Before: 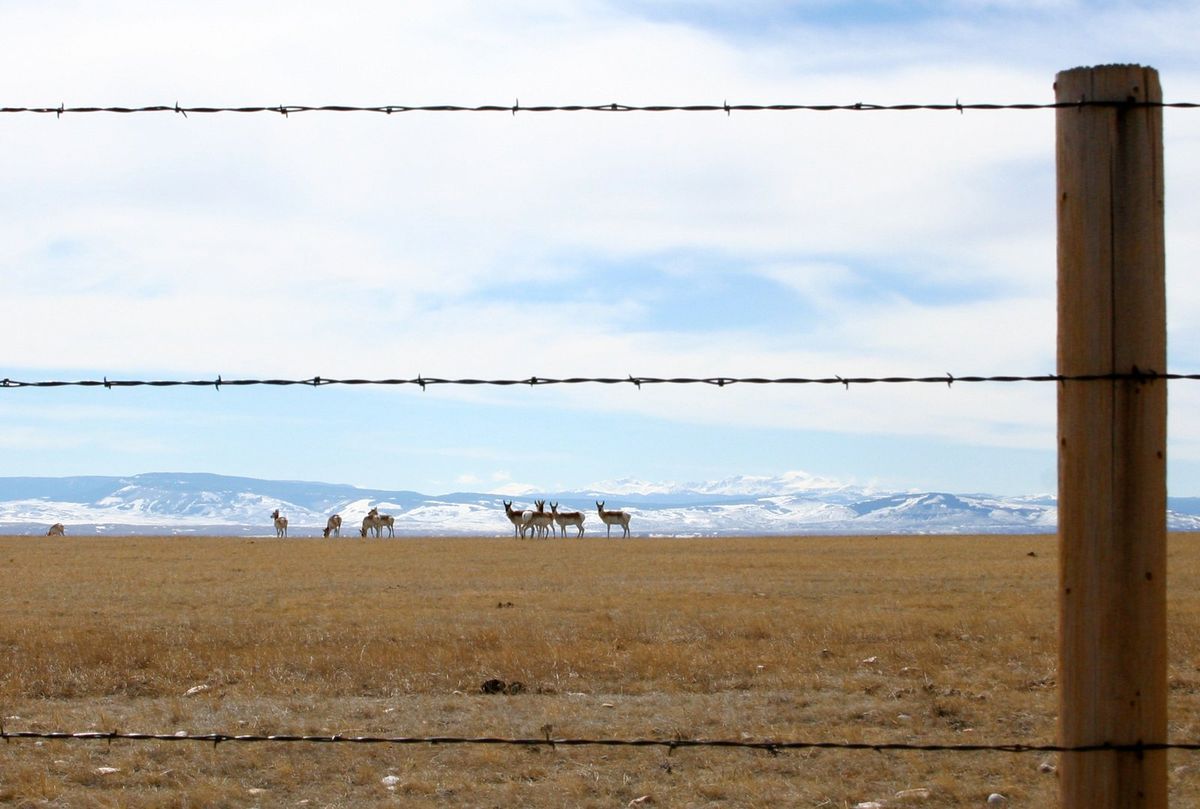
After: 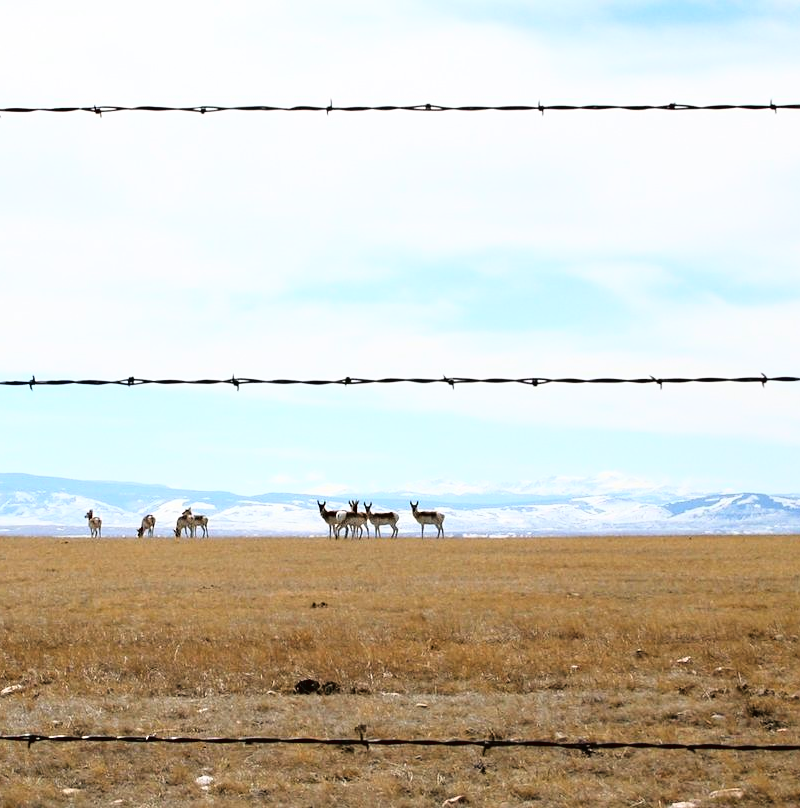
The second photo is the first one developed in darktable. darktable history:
tone curve: curves: ch0 [(0, 0.016) (0.11, 0.039) (0.259, 0.235) (0.383, 0.437) (0.499, 0.597) (0.733, 0.867) (0.843, 0.948) (1, 1)], color space Lab, linked channels, preserve colors none
sharpen: amount 0.2
crop and rotate: left 15.546%, right 17.787%
